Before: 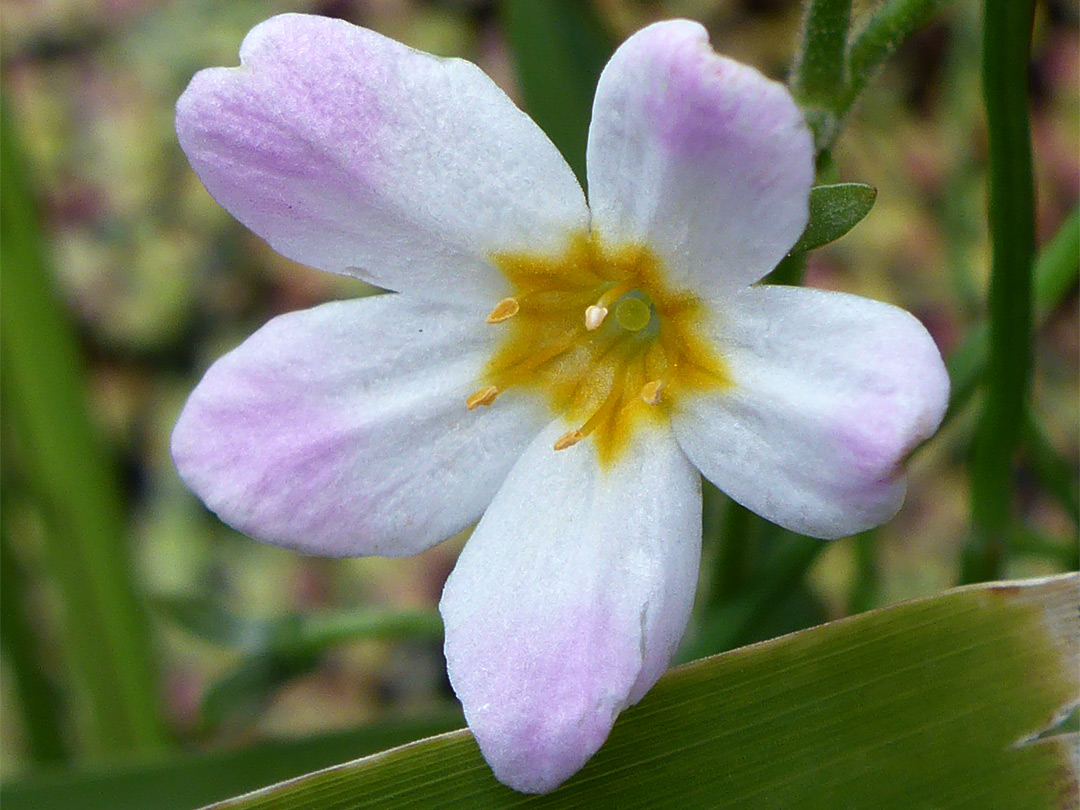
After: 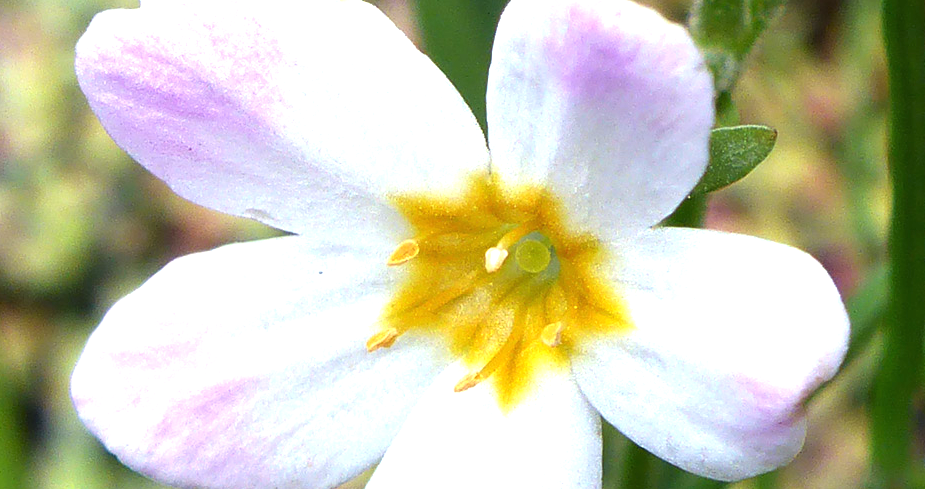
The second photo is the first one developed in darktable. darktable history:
crop and rotate: left 9.345%, top 7.22%, right 4.982%, bottom 32.331%
exposure: black level correction 0, exposure 1.1 EV, compensate exposure bias true, compensate highlight preservation false
